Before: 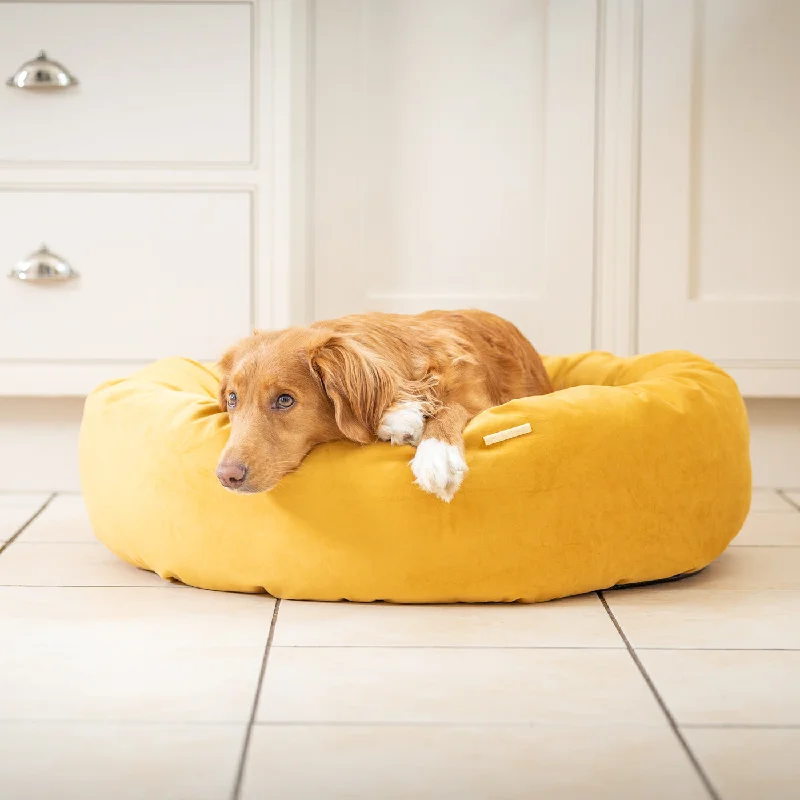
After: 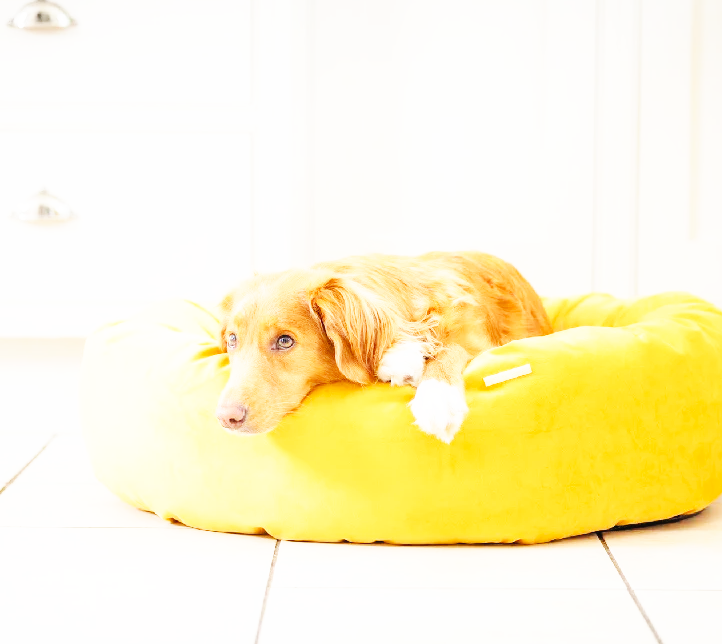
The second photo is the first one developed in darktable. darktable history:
base curve: curves: ch0 [(0, 0) (0.007, 0.004) (0.027, 0.03) (0.046, 0.07) (0.207, 0.54) (0.442, 0.872) (0.673, 0.972) (1, 1)], preserve colors none
crop: top 7.49%, right 9.717%, bottom 11.943%
contrast equalizer: octaves 7, y [[0.502, 0.505, 0.512, 0.529, 0.564, 0.588], [0.5 ×6], [0.502, 0.505, 0.512, 0.529, 0.564, 0.588], [0, 0.001, 0.001, 0.004, 0.008, 0.011], [0, 0.001, 0.001, 0.004, 0.008, 0.011]], mix -1
